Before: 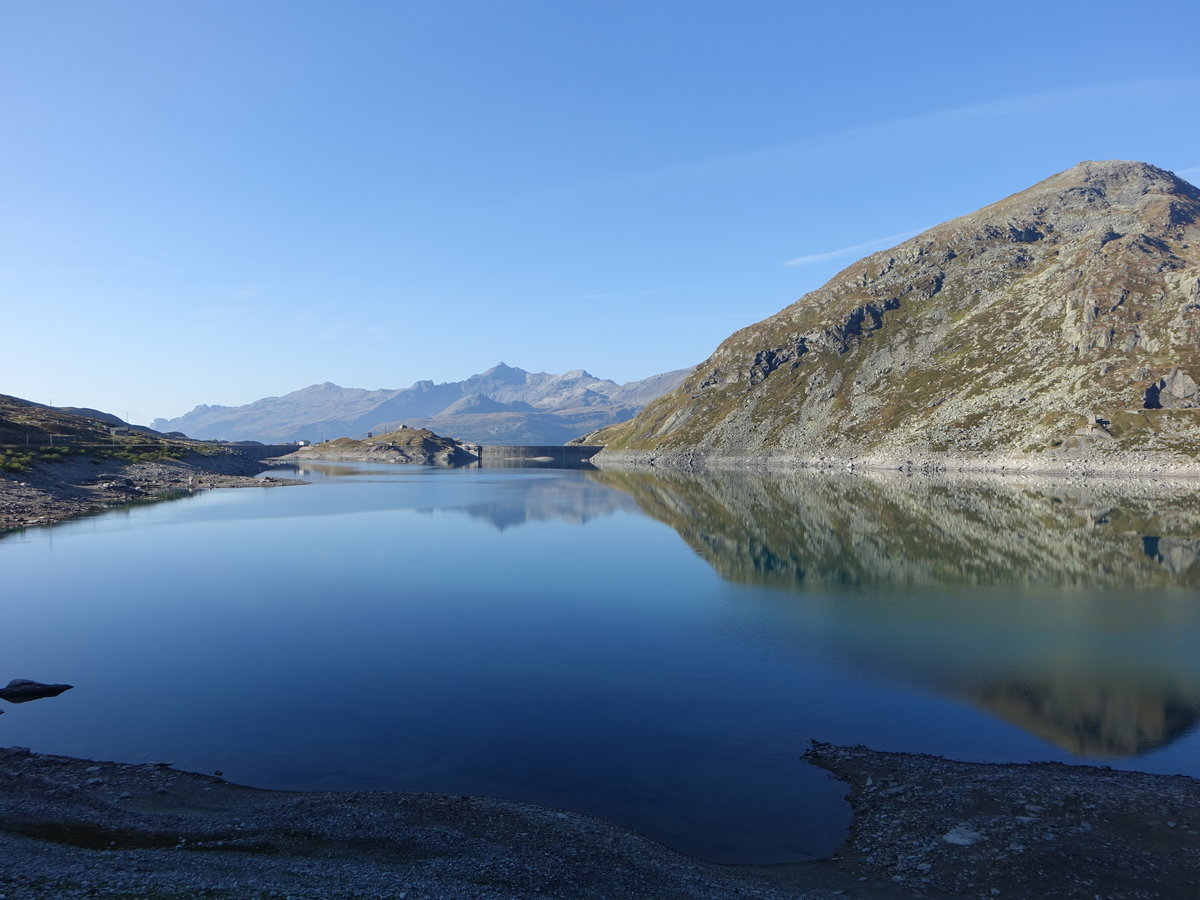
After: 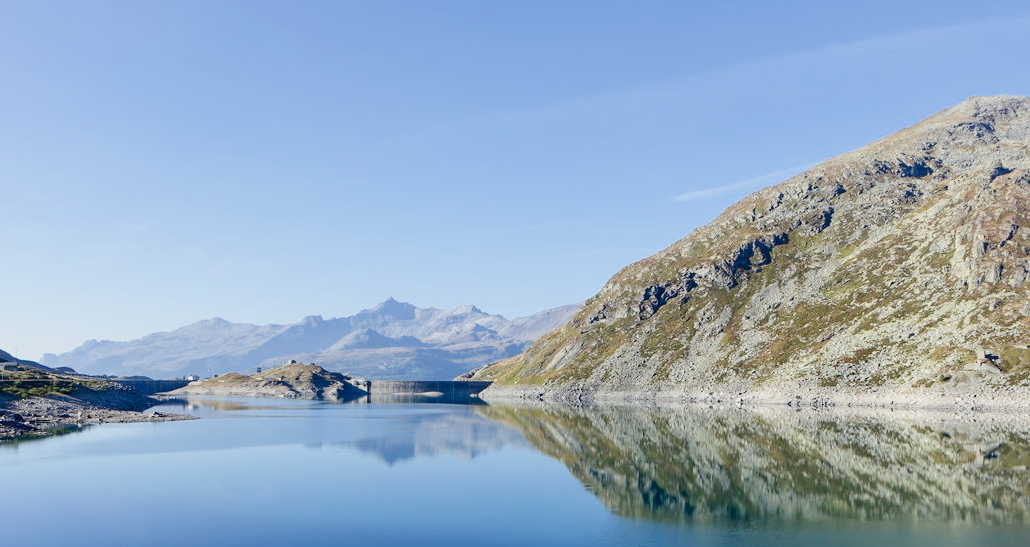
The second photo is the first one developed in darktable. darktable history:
filmic rgb: black relative exposure -6.97 EV, white relative exposure 5.64 EV, hardness 2.85
exposure: black level correction 0, exposure 1.39 EV, compensate highlight preservation false
local contrast: highlights 104%, shadows 103%, detail 119%, midtone range 0.2
crop and rotate: left 9.288%, top 7.29%, right 4.807%, bottom 31.927%
contrast brightness saturation: contrast 0.129, brightness -0.222, saturation 0.136
